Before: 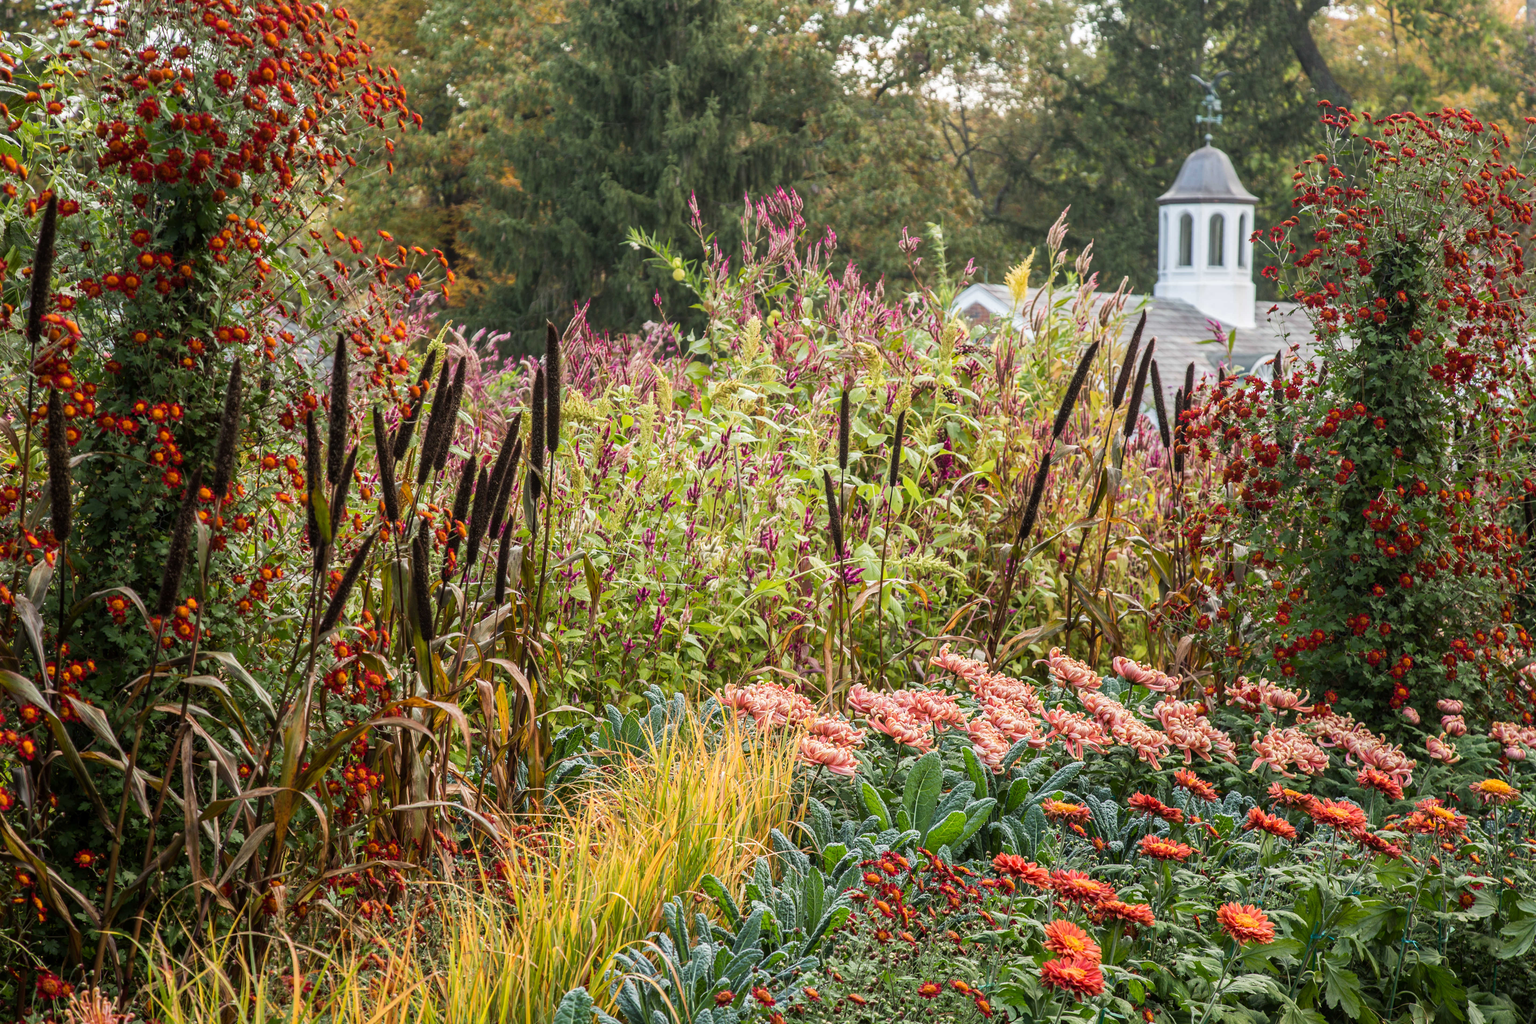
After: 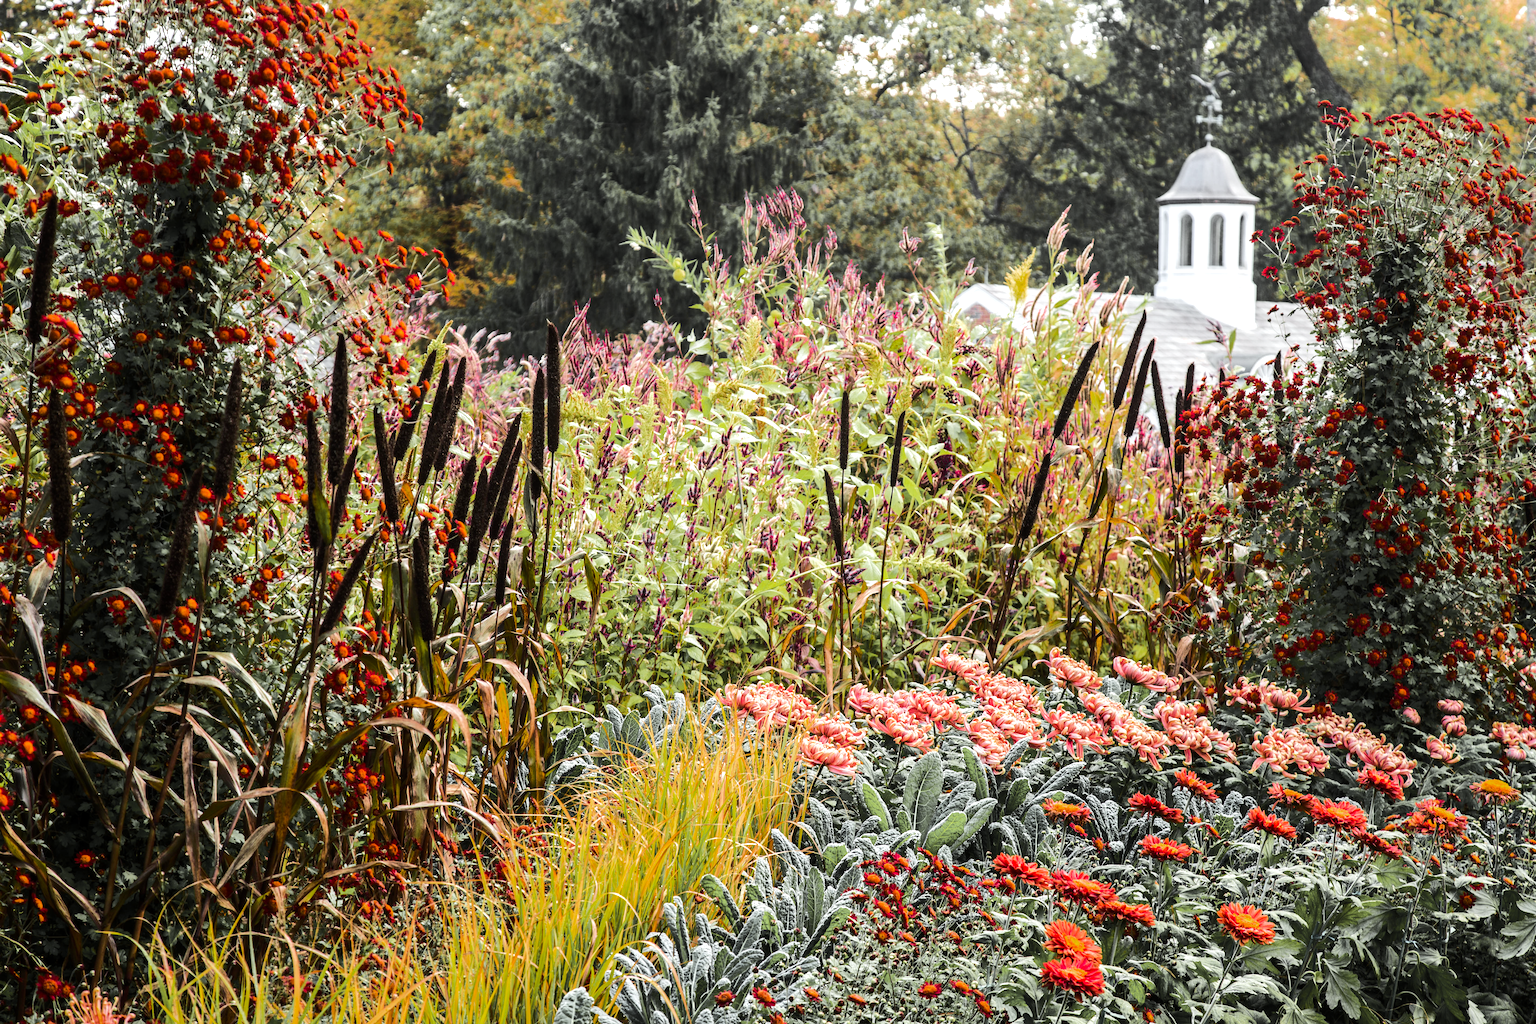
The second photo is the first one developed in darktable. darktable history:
tone equalizer: -8 EV -0.75 EV, -7 EV -0.7 EV, -6 EV -0.6 EV, -5 EV -0.4 EV, -3 EV 0.4 EV, -2 EV 0.6 EV, -1 EV 0.7 EV, +0 EV 0.75 EV, edges refinement/feathering 500, mask exposure compensation -1.57 EV, preserve details no
white balance: red 0.982, blue 1.018
color zones: curves: ch0 [(0.004, 0.388) (0.125, 0.392) (0.25, 0.404) (0.375, 0.5) (0.5, 0.5) (0.625, 0.5) (0.75, 0.5) (0.875, 0.5)]; ch1 [(0, 0.5) (0.125, 0.5) (0.25, 0.5) (0.375, 0.124) (0.524, 0.124) (0.645, 0.128) (0.789, 0.132) (0.914, 0.096) (0.998, 0.068)]
rgb curve: curves: ch0 [(0, 0) (0.284, 0.292) (0.505, 0.644) (1, 1)], compensate middle gray true
